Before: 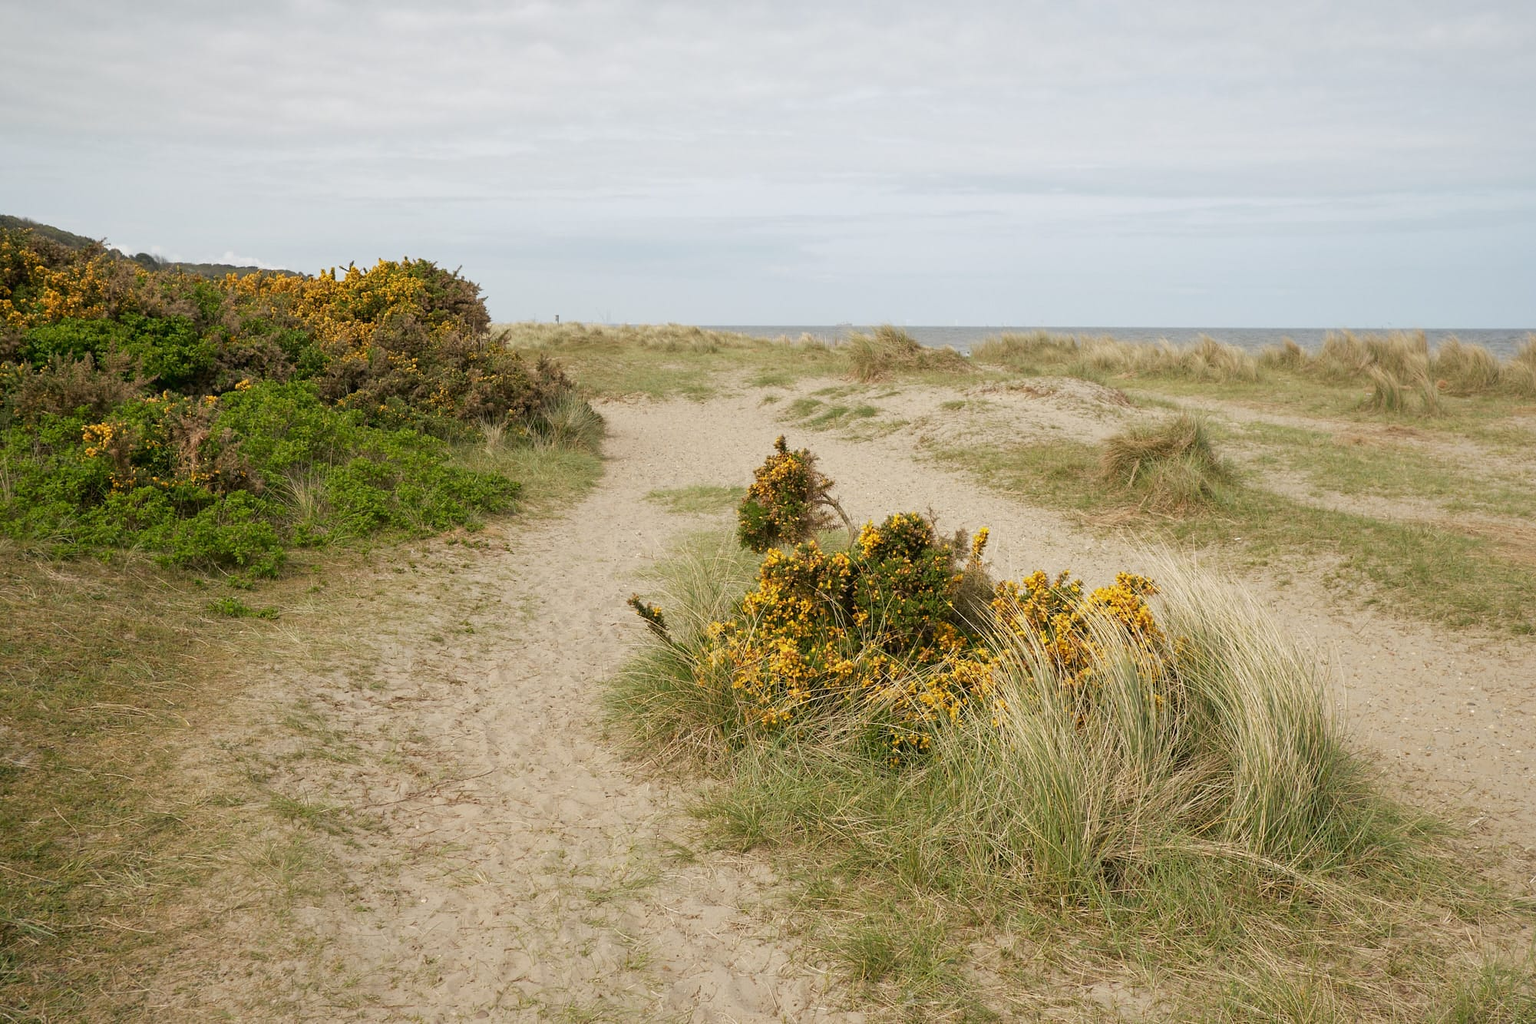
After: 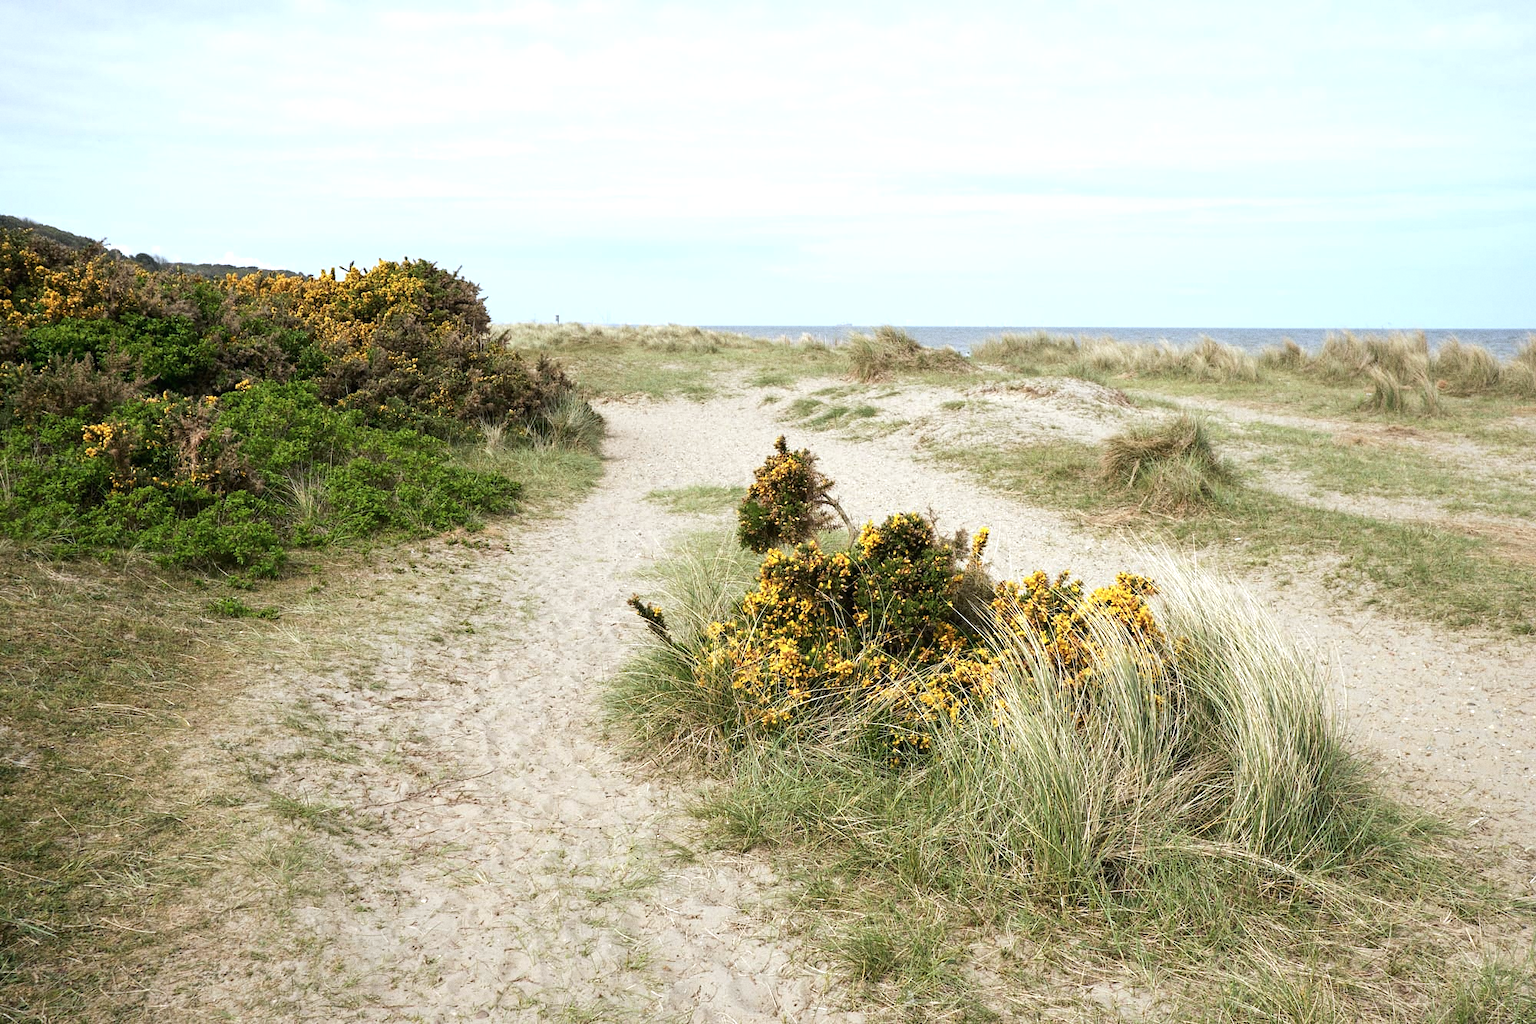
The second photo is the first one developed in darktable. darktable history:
exposure: black level correction 0, exposure 0.7 EV, compensate exposure bias true, compensate highlight preservation false
grain: on, module defaults
tone equalizer: -8 EV -0.75 EV, -7 EV -0.7 EV, -6 EV -0.6 EV, -5 EV -0.4 EV, -3 EV 0.4 EV, -2 EV 0.6 EV, -1 EV 0.7 EV, +0 EV 0.75 EV, edges refinement/feathering 500, mask exposure compensation -1.57 EV, preserve details no
color calibration: x 0.37, y 0.382, temperature 4313.32 K
